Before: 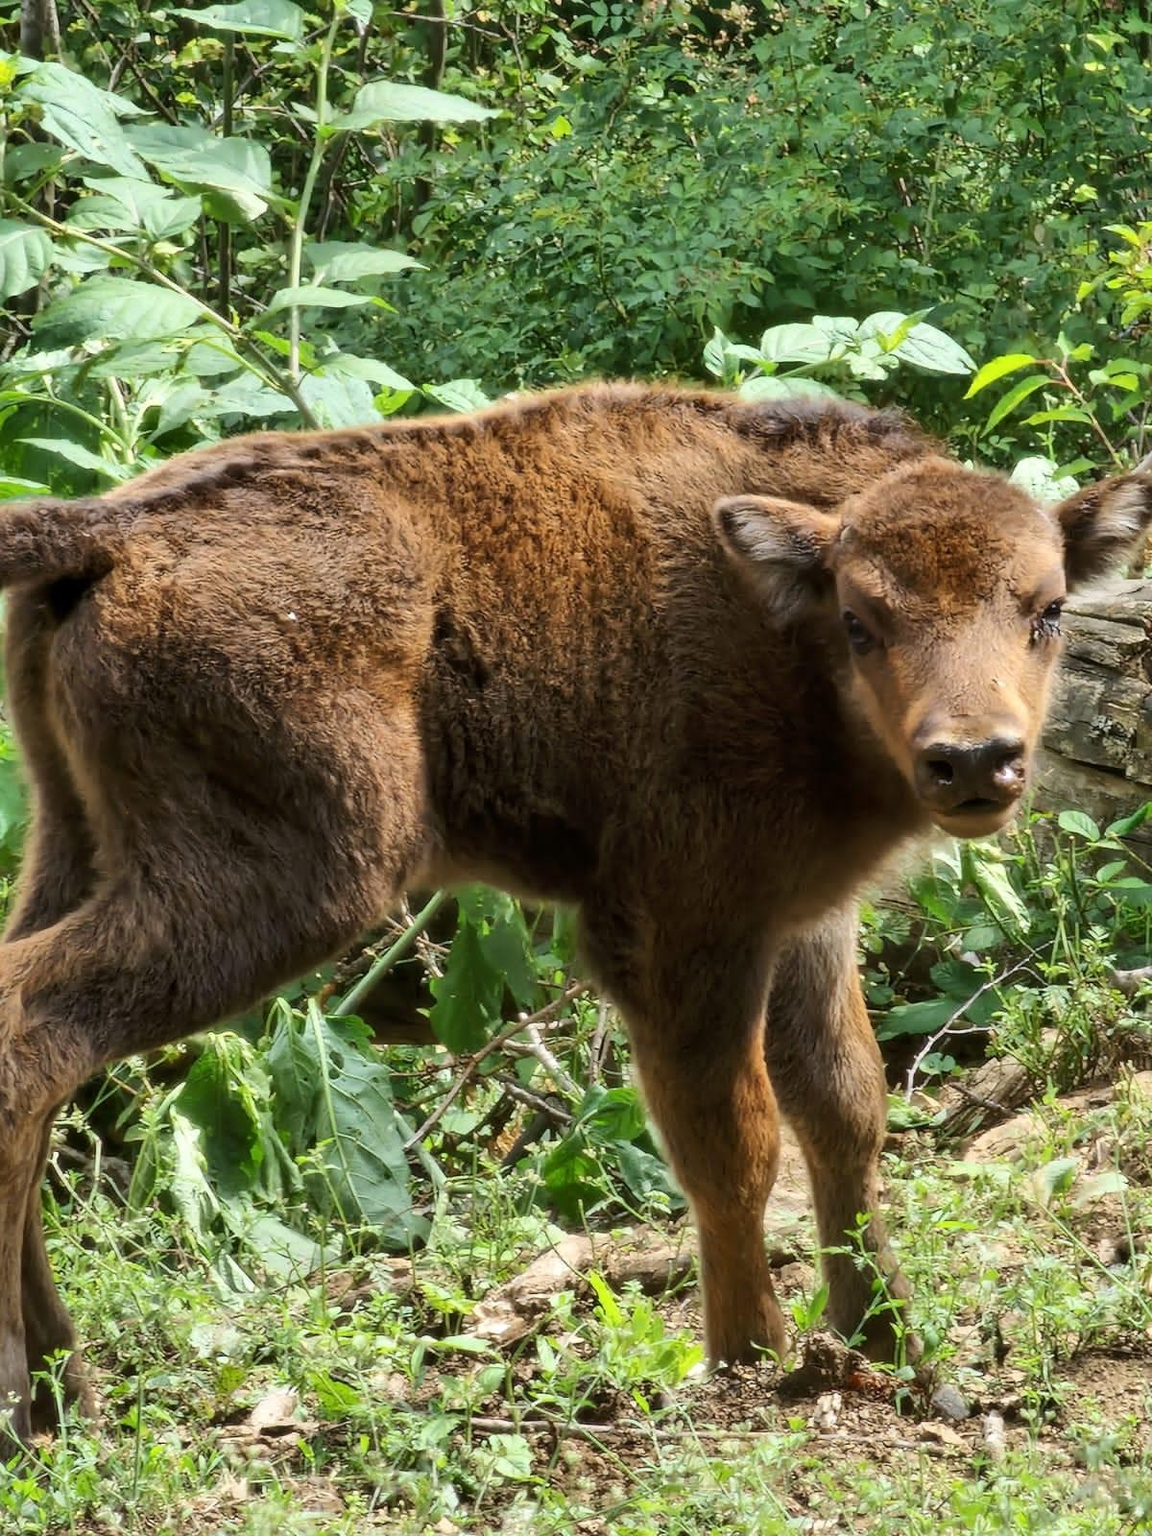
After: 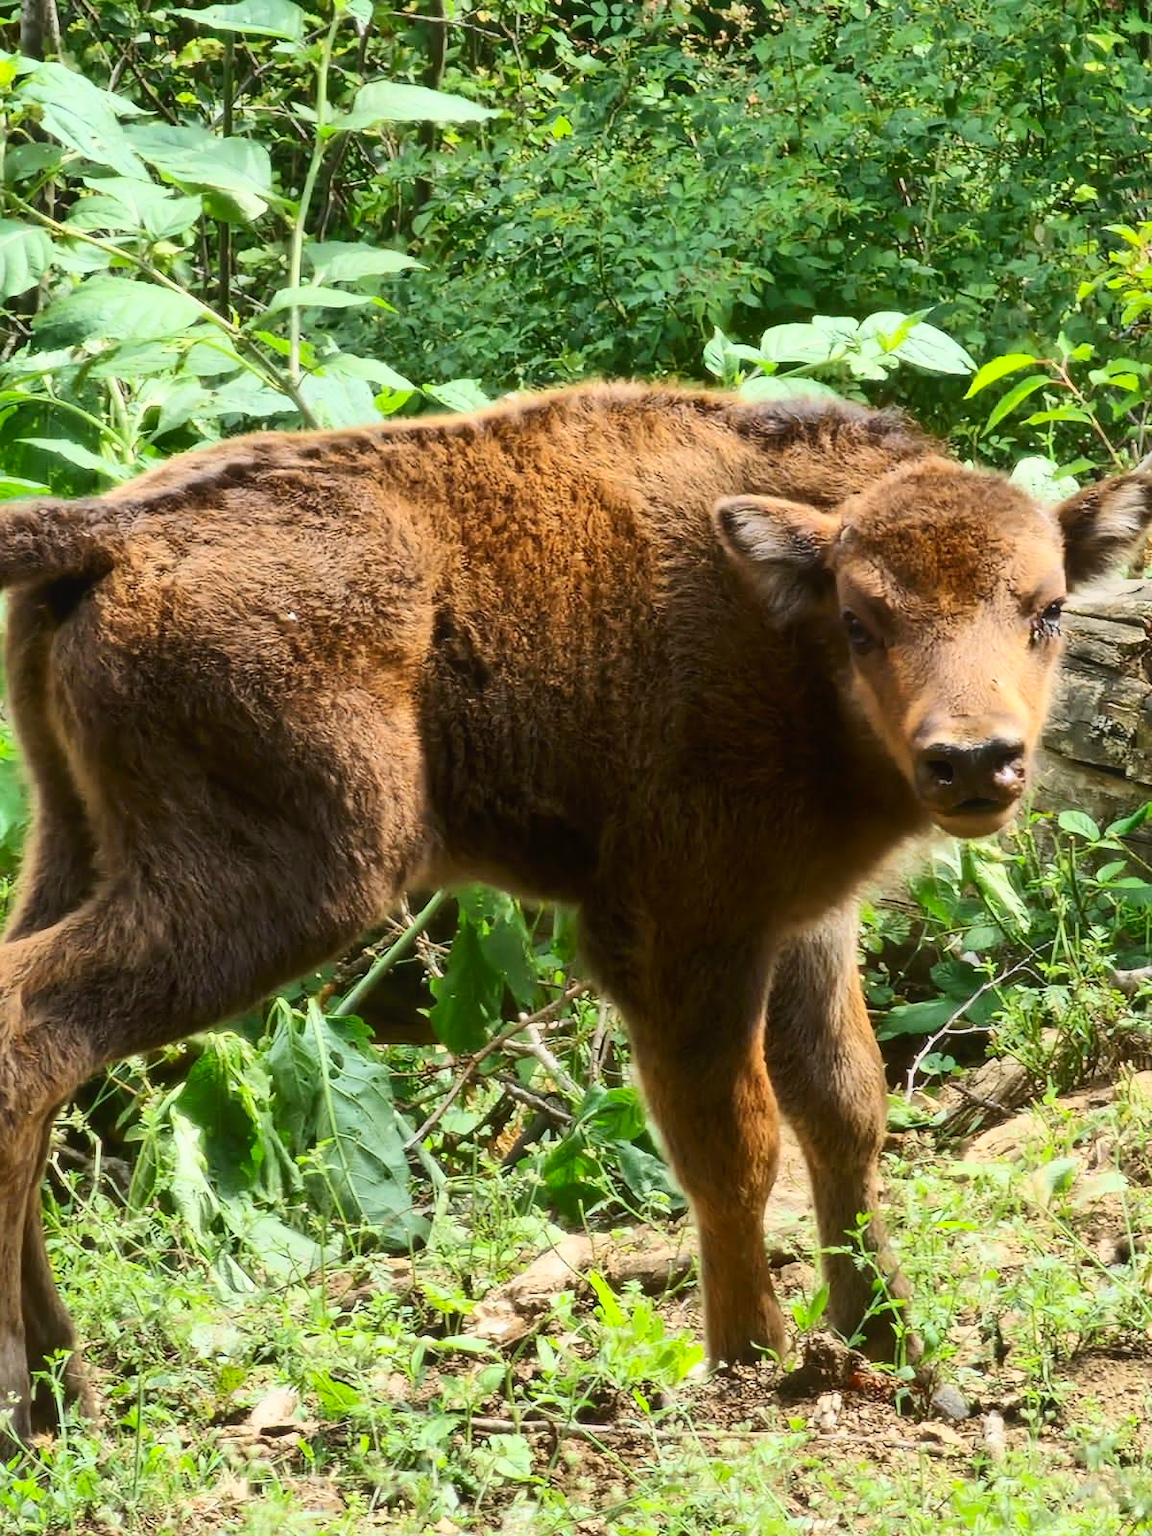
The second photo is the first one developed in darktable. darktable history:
tone equalizer: on, module defaults
contrast brightness saturation: contrast 0.23, brightness 0.1, saturation 0.29
contrast equalizer: octaves 7, y [[0.6 ×6], [0.55 ×6], [0 ×6], [0 ×6], [0 ×6]], mix -0.3
